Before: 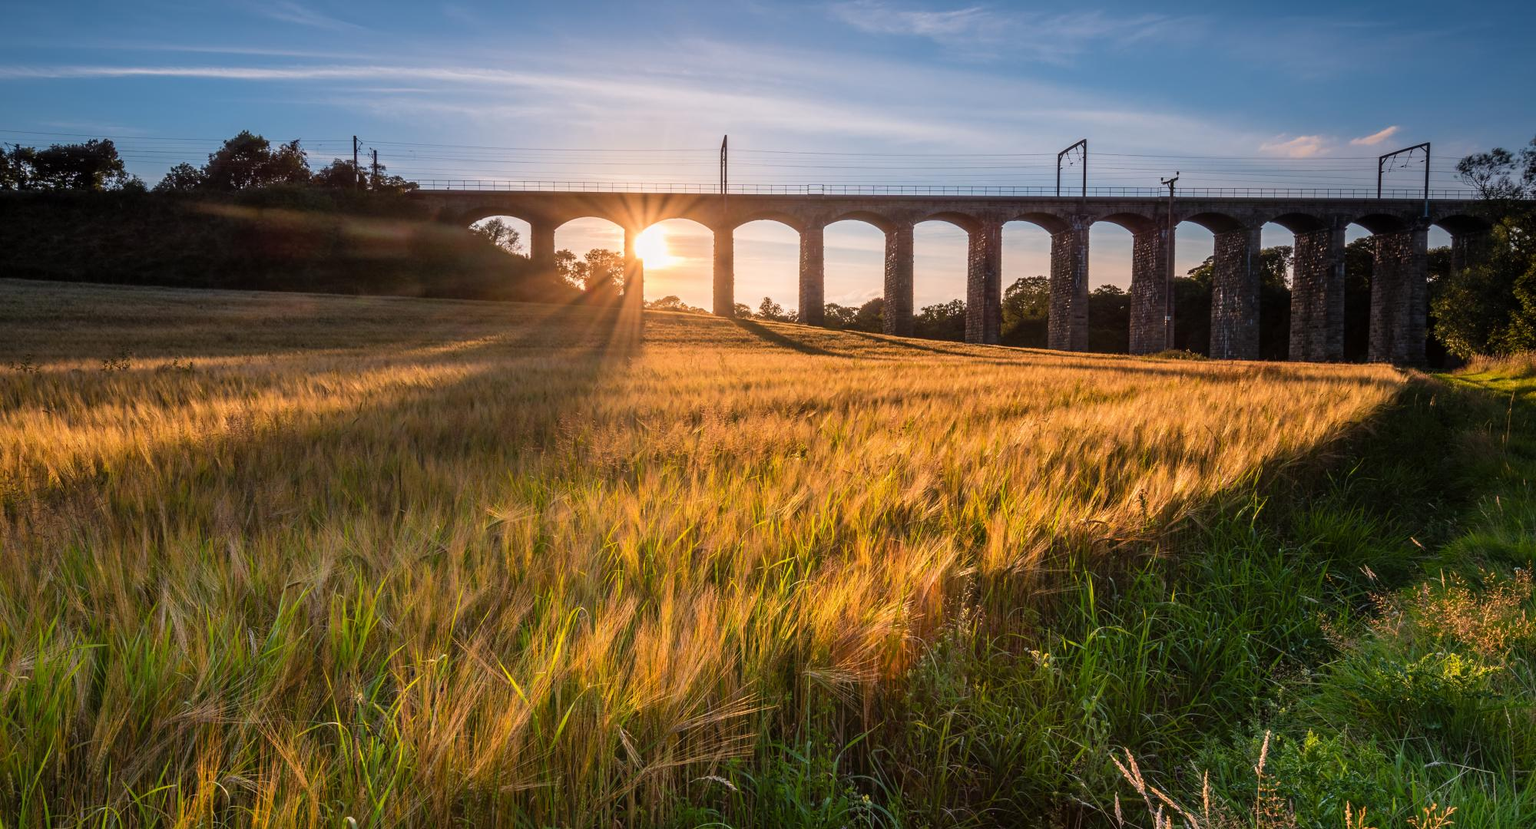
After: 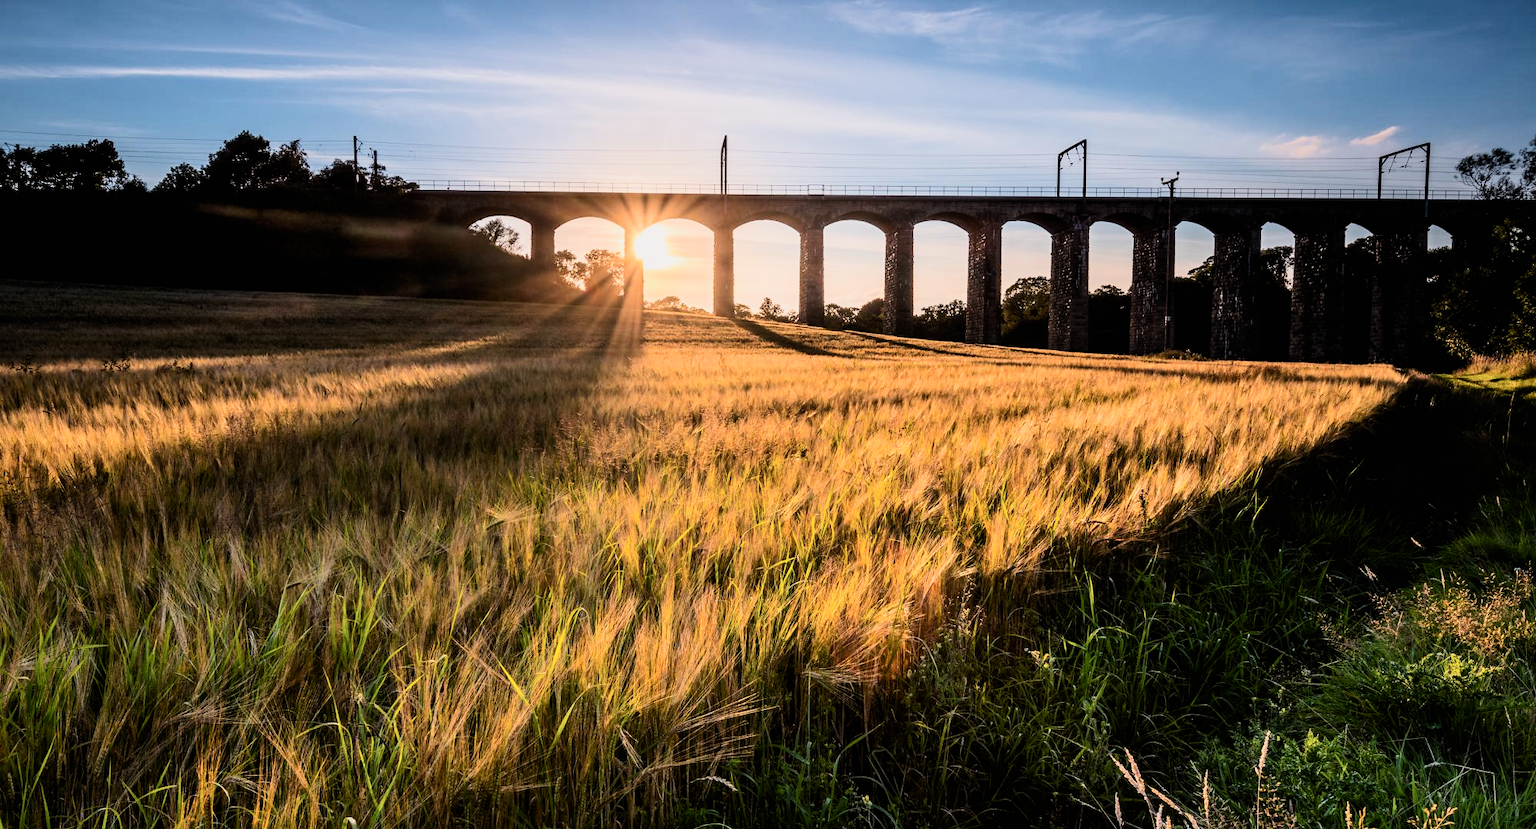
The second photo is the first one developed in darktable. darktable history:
filmic rgb: black relative exposure -5 EV, hardness 2.88, contrast 1.3
contrast brightness saturation: contrast 0.24, brightness 0.09
